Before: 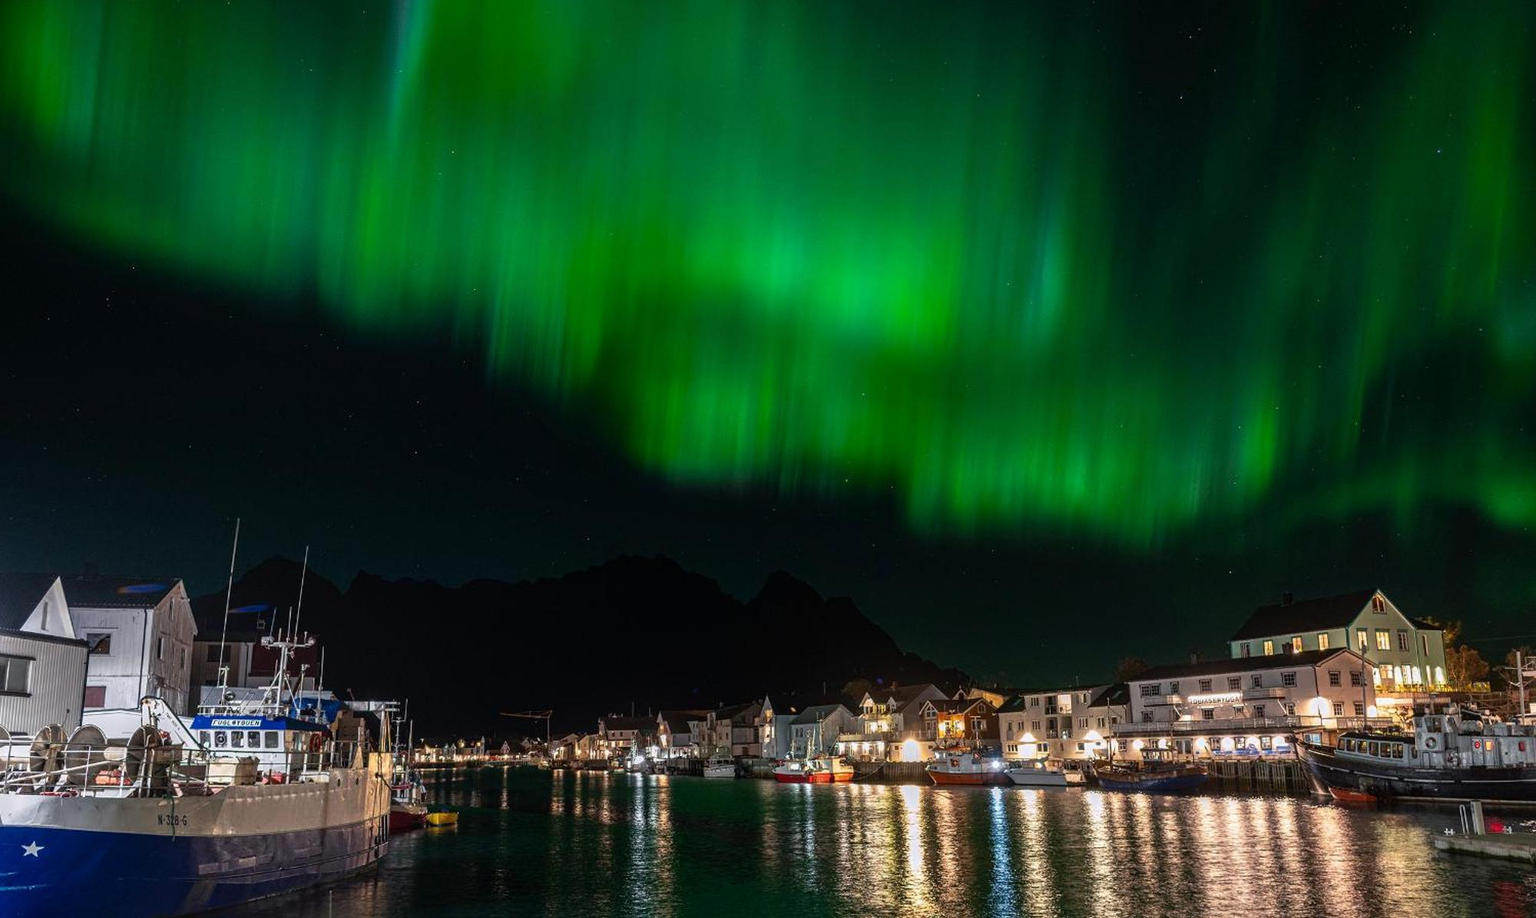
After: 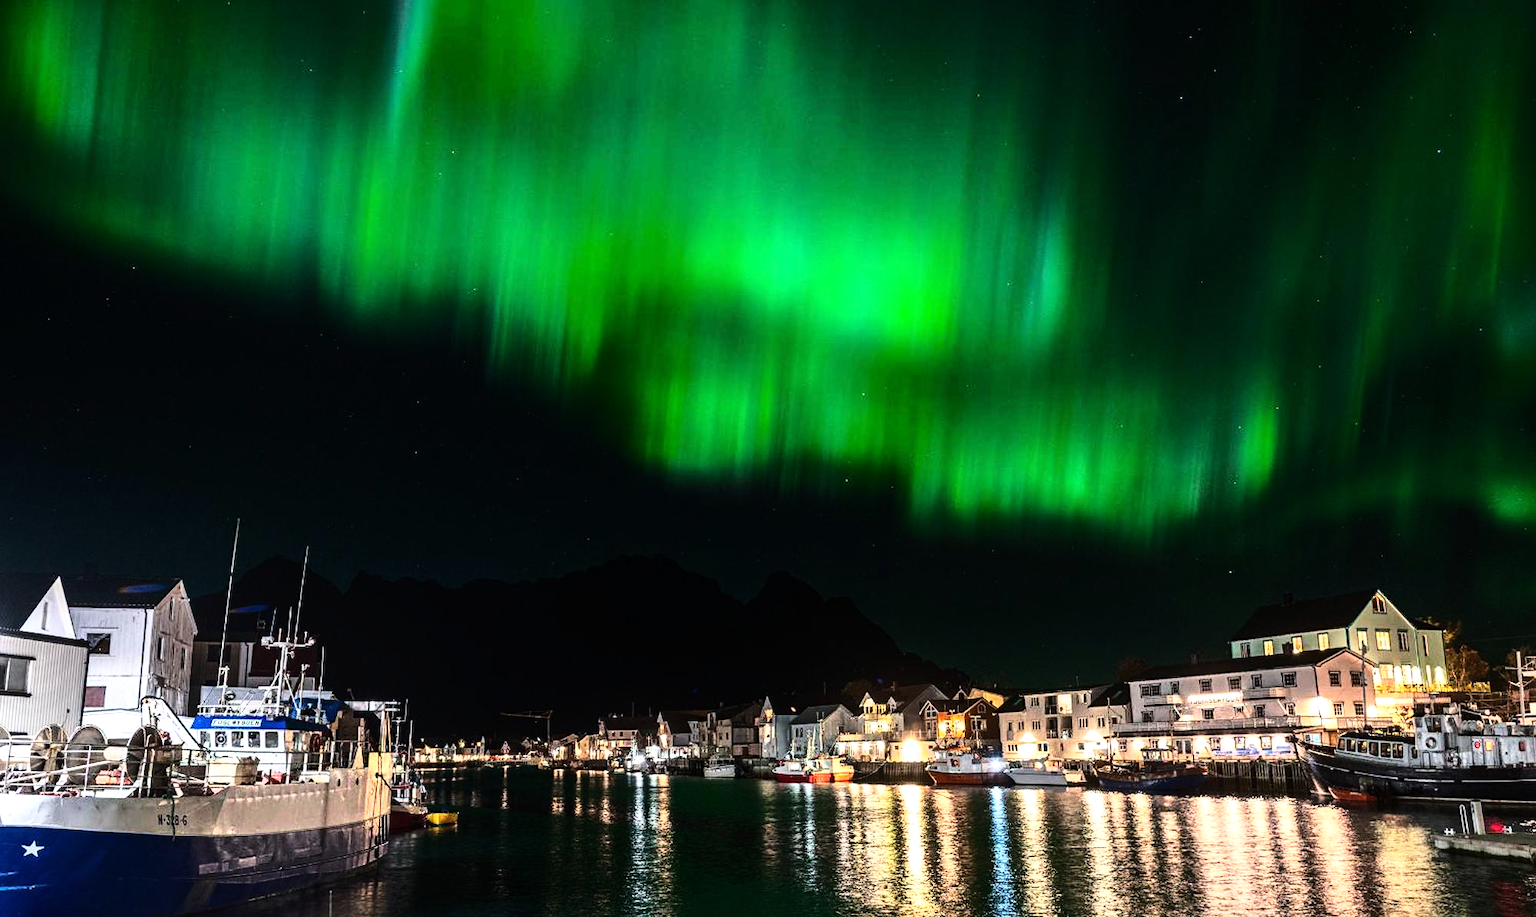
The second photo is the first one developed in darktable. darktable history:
base curve: curves: ch0 [(0, 0) (0.028, 0.03) (0.121, 0.232) (0.46, 0.748) (0.859, 0.968) (1, 1)]
tone equalizer: -8 EV -0.714 EV, -7 EV -0.674 EV, -6 EV -0.573 EV, -5 EV -0.42 EV, -3 EV 0.382 EV, -2 EV 0.6 EV, -1 EV 0.697 EV, +0 EV 0.744 EV, edges refinement/feathering 500, mask exposure compensation -1.25 EV, preserve details no
